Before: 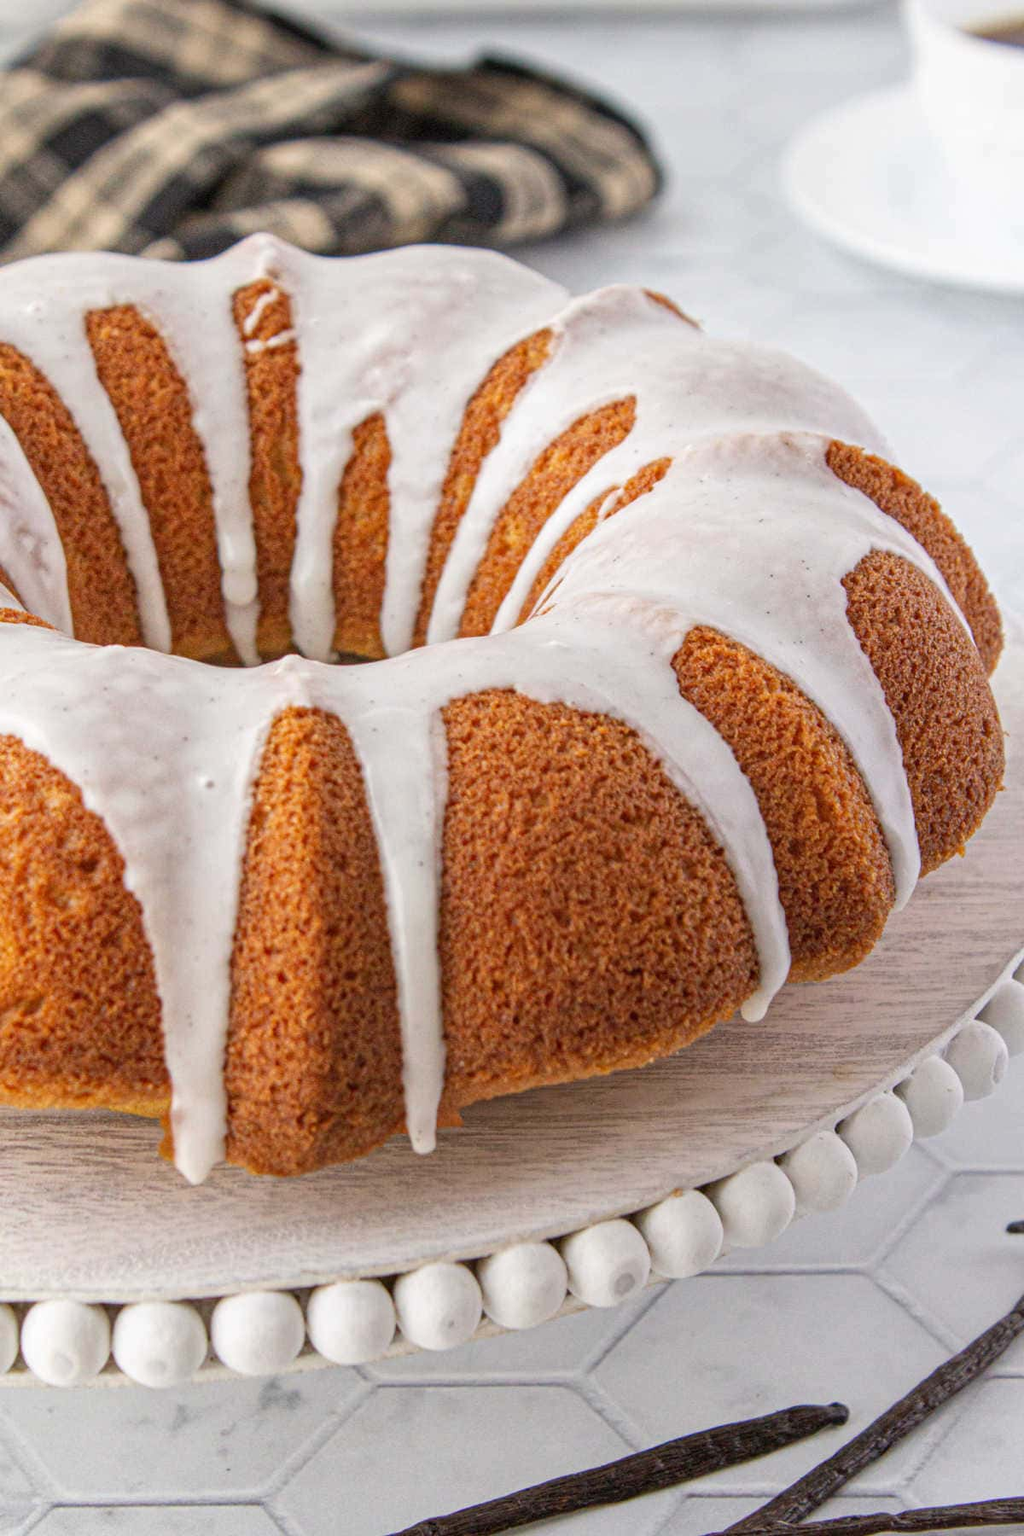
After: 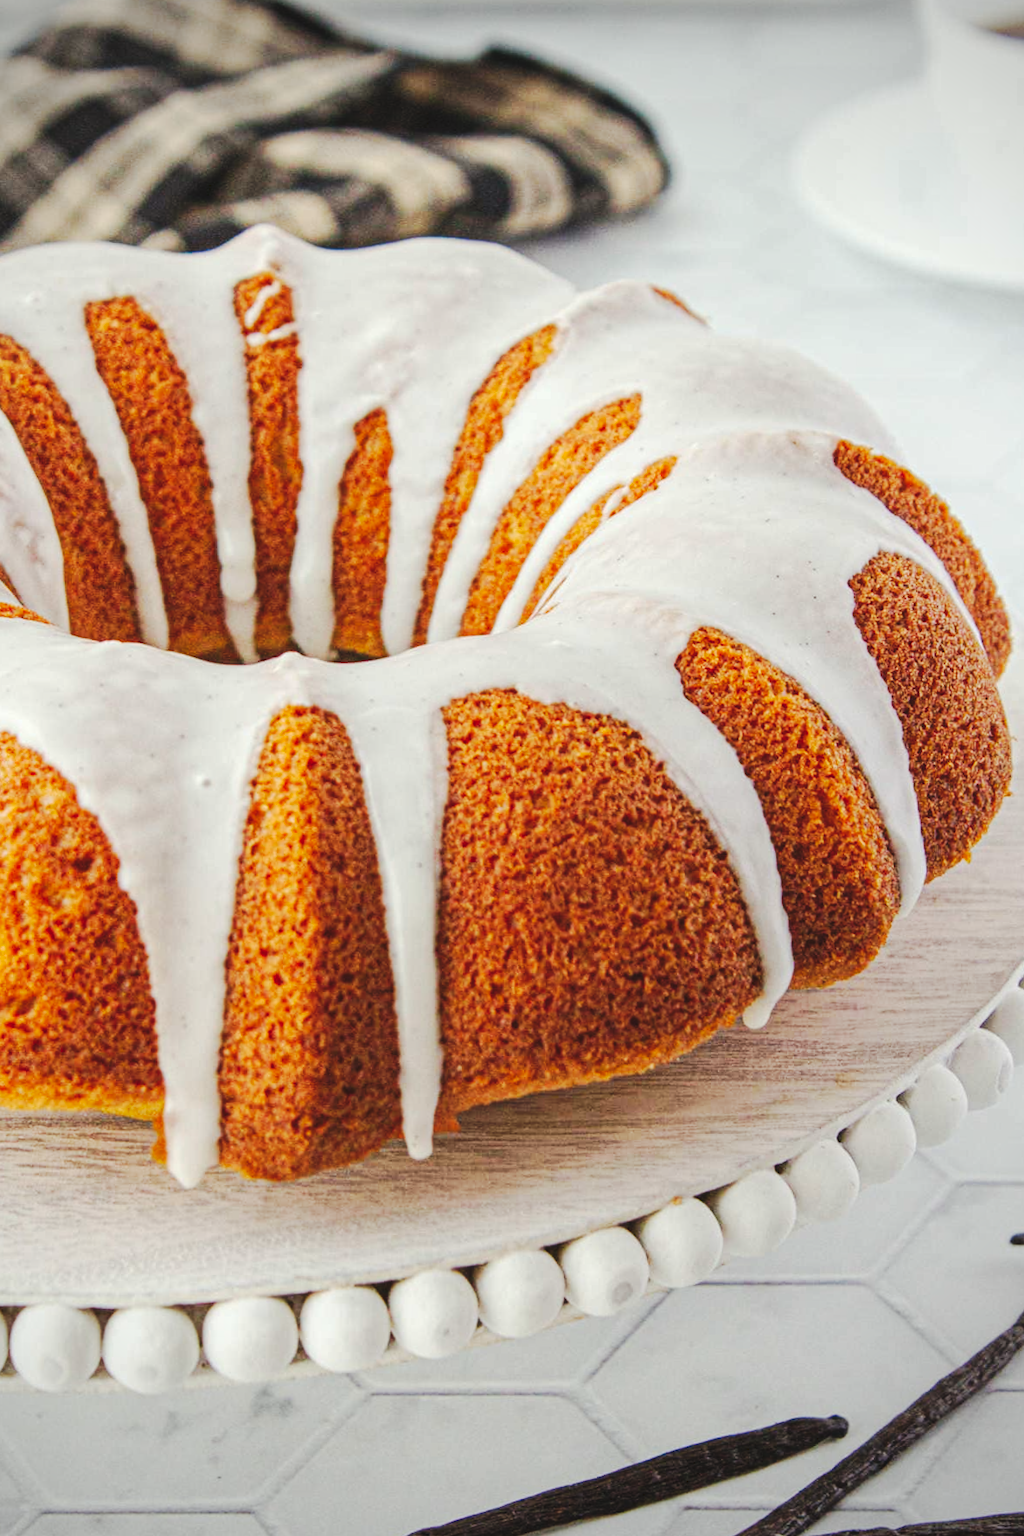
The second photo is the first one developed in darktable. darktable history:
tone curve: curves: ch0 [(0, 0) (0.003, 0.062) (0.011, 0.07) (0.025, 0.083) (0.044, 0.094) (0.069, 0.105) (0.1, 0.117) (0.136, 0.136) (0.177, 0.164) (0.224, 0.201) (0.277, 0.256) (0.335, 0.335) (0.399, 0.424) (0.468, 0.529) (0.543, 0.641) (0.623, 0.725) (0.709, 0.787) (0.801, 0.849) (0.898, 0.917) (1, 1)], preserve colors none
crop and rotate: angle -0.5°
vignetting: unbound false
color correction: highlights a* -2.68, highlights b* 2.57
